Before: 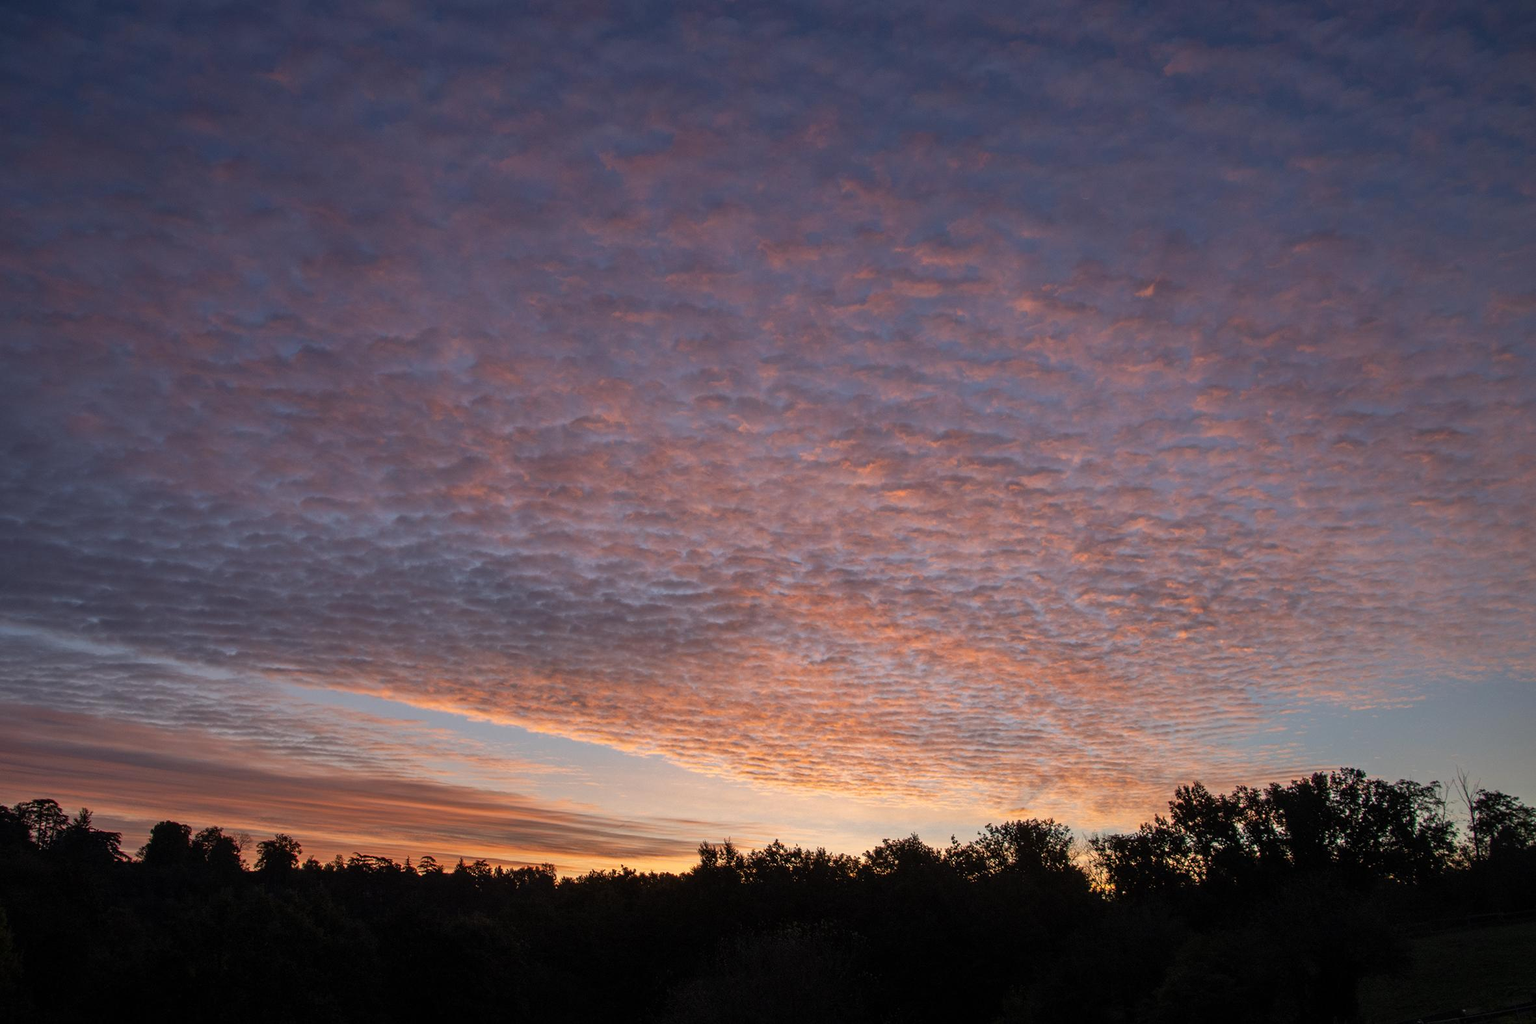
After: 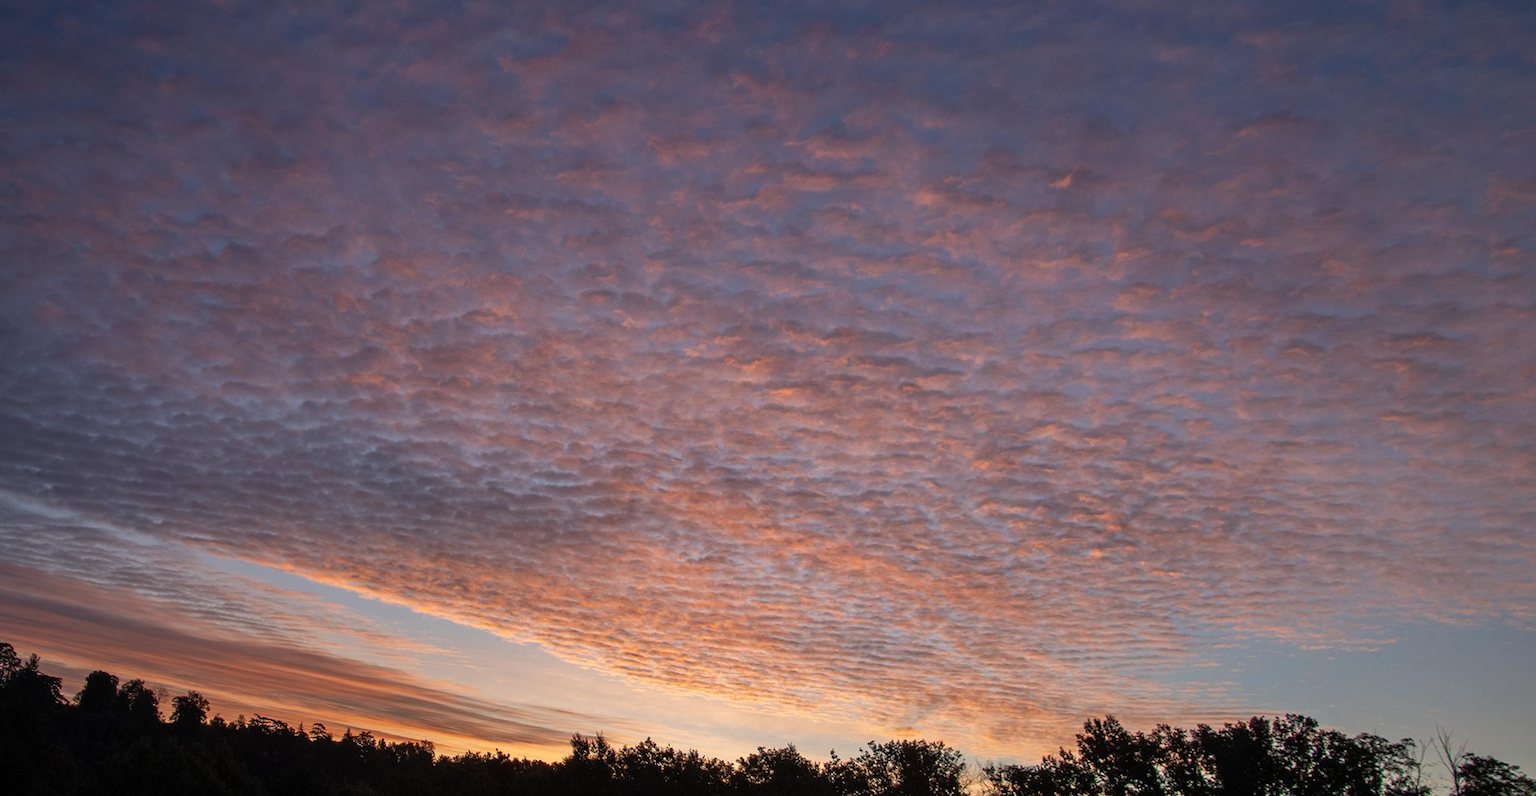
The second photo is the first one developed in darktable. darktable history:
crop and rotate: top 5.609%, bottom 5.609%
rotate and perspective: rotation 1.69°, lens shift (vertical) -0.023, lens shift (horizontal) -0.291, crop left 0.025, crop right 0.988, crop top 0.092, crop bottom 0.842
